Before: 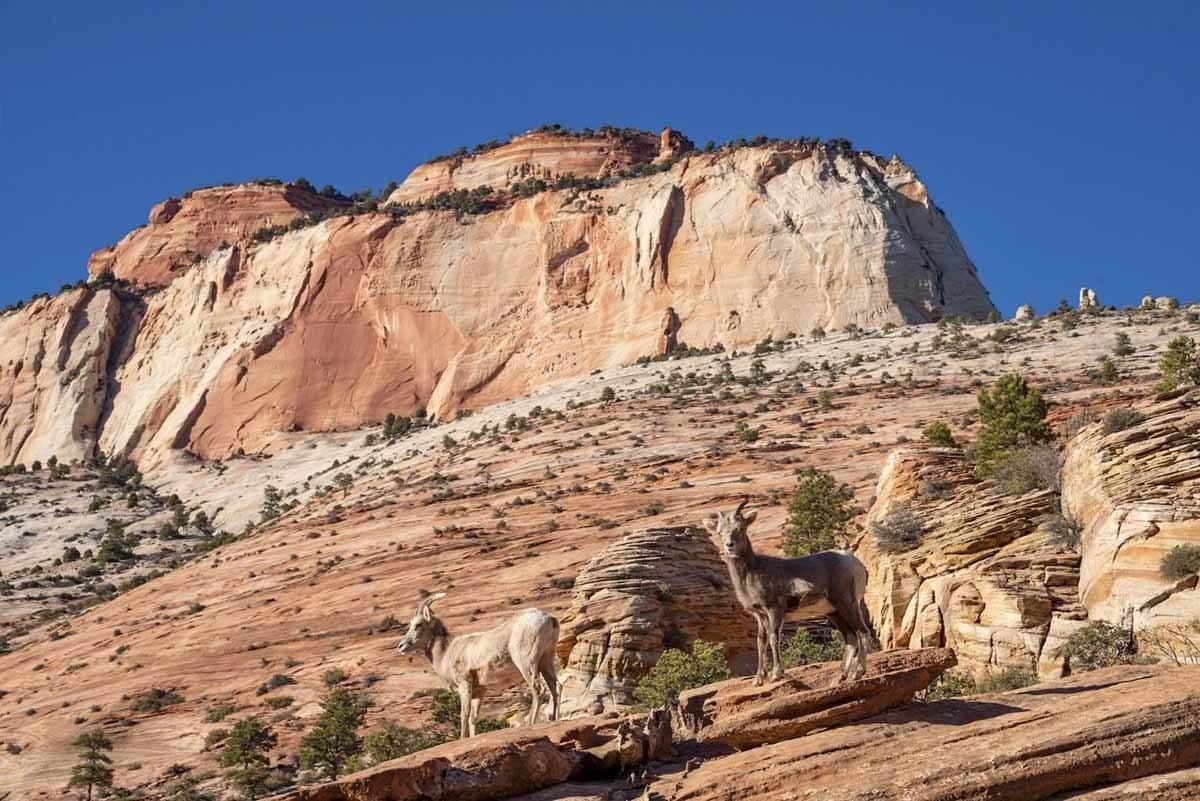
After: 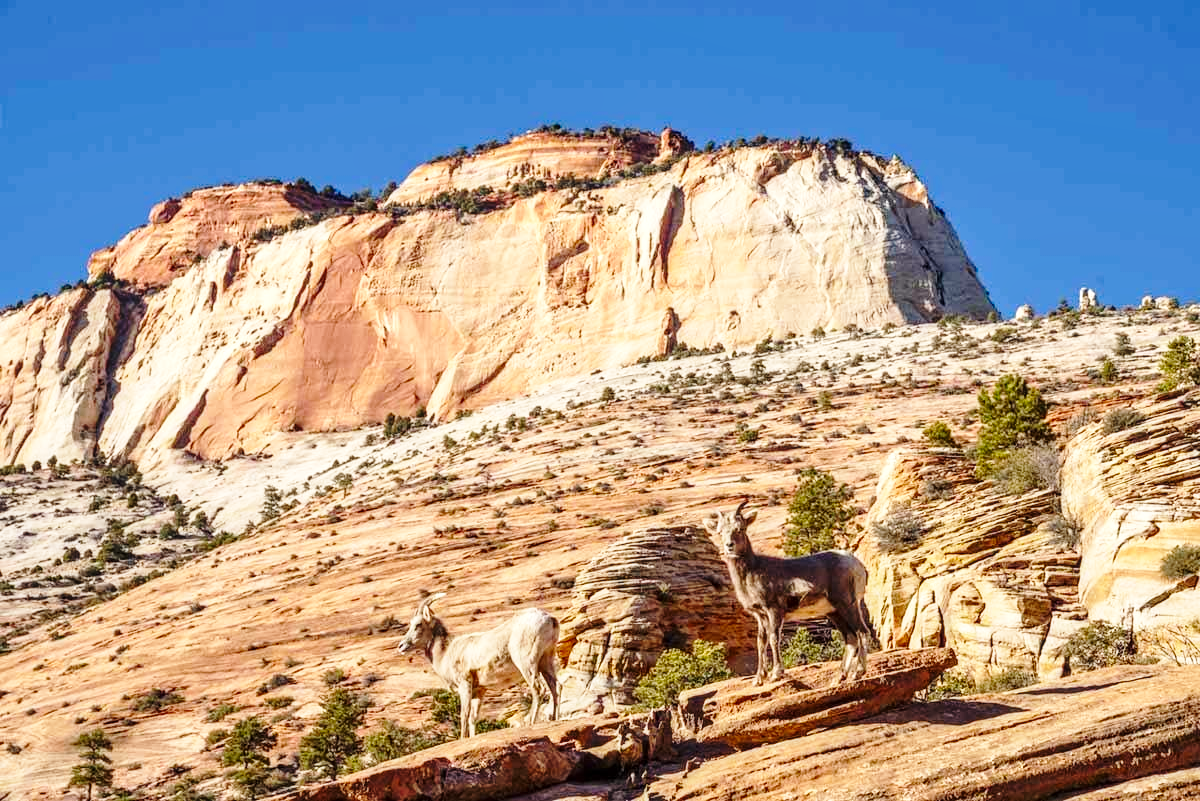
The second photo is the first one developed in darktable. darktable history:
color calibration: output colorfulness [0, 0.315, 0, 0], x 0.341, y 0.355, temperature 5166 K
base curve: curves: ch0 [(0, 0) (0.028, 0.03) (0.121, 0.232) (0.46, 0.748) (0.859, 0.968) (1, 1)], preserve colors none
local contrast: on, module defaults
